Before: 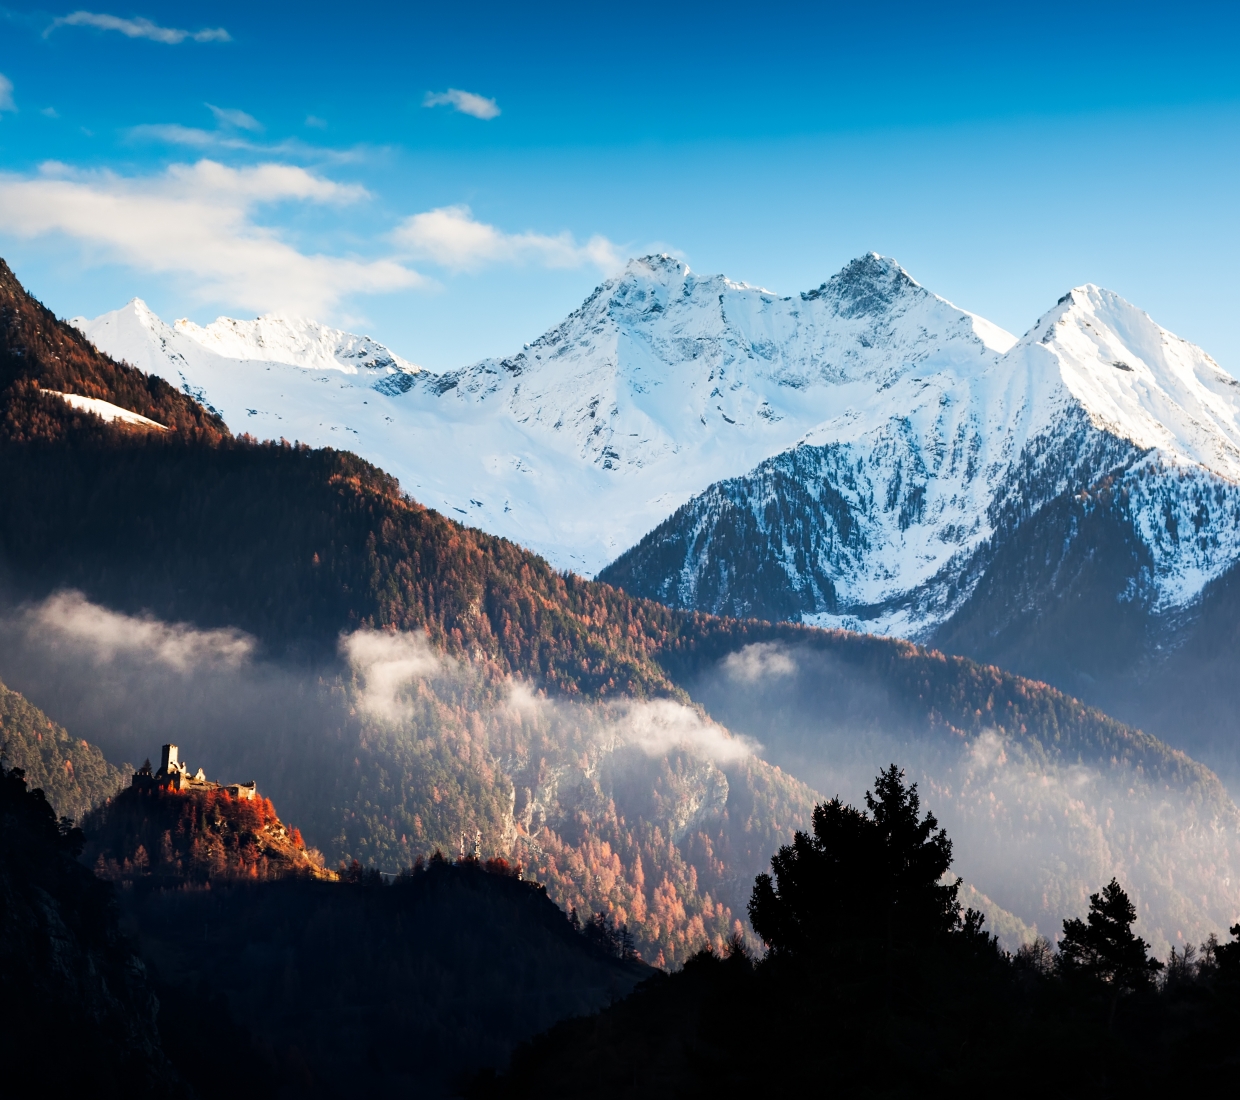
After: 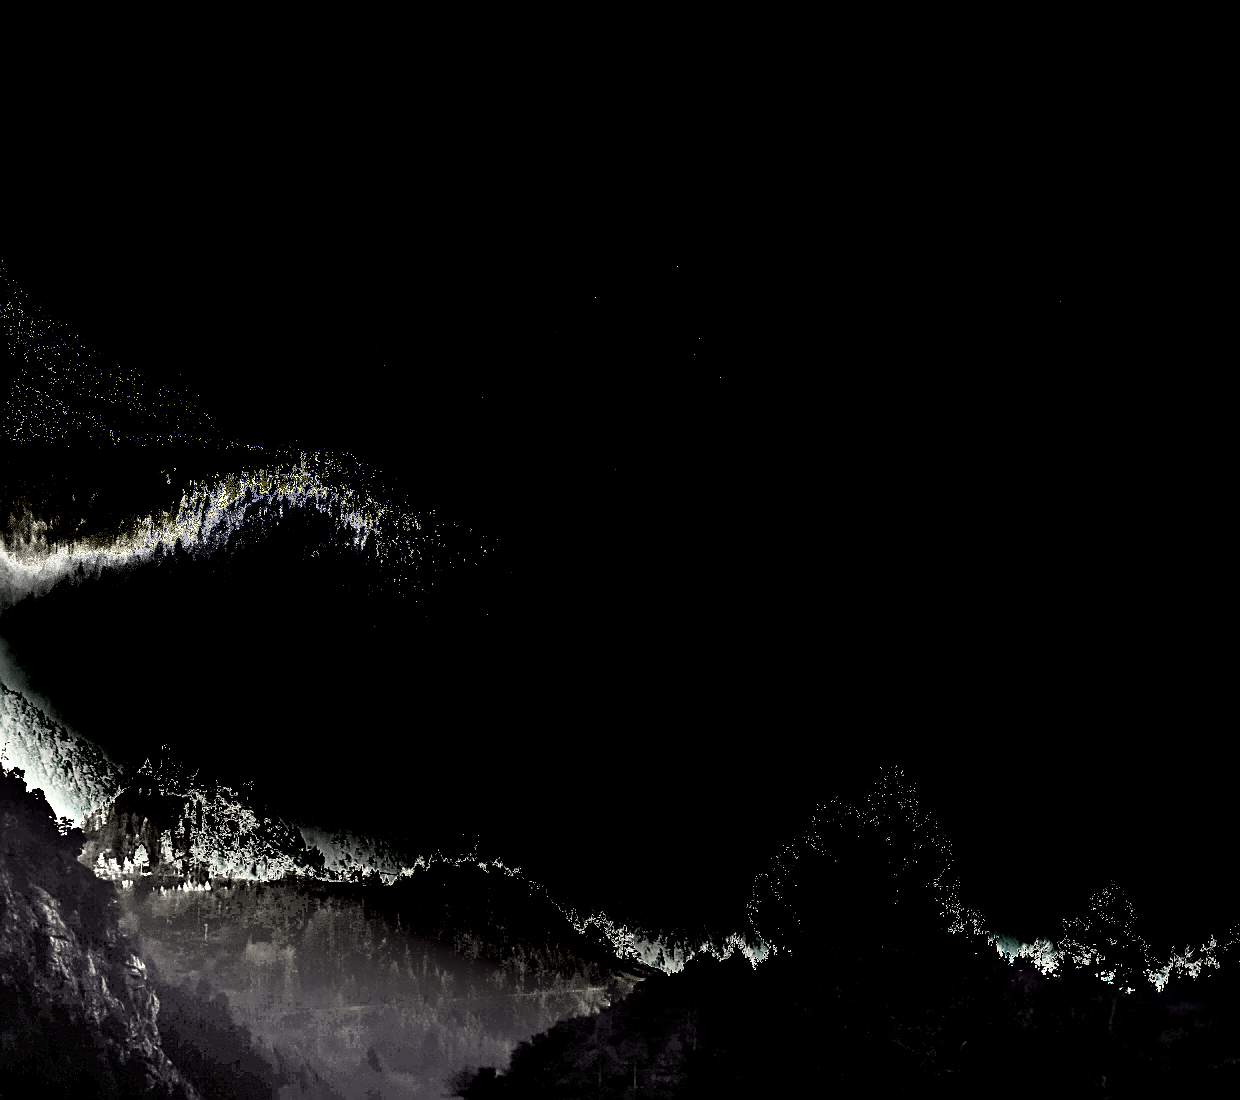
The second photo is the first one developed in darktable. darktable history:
color calibration: output gray [0.22, 0.42, 0.37, 0], gray › normalize channels true, illuminant same as pipeline (D50), adaptation XYZ, x 0.346, y 0.359, gamut compression 0
shadows and highlights: shadows 37.27, highlights -28.18, soften with gaussian
white balance: red 8, blue 8
color balance rgb: shadows lift › luminance -21.66%, shadows lift › chroma 6.57%, shadows lift › hue 270°, power › chroma 0.68%, power › hue 60°, highlights gain › luminance 6.08%, highlights gain › chroma 1.33%, highlights gain › hue 90°, global offset › luminance -0.87%, perceptual saturation grading › global saturation 26.86%, perceptual saturation grading › highlights -28.39%, perceptual saturation grading › mid-tones 15.22%, perceptual saturation grading › shadows 33.98%, perceptual brilliance grading › highlights 10%, perceptual brilliance grading › mid-tones 5%
sharpen: on, module defaults
